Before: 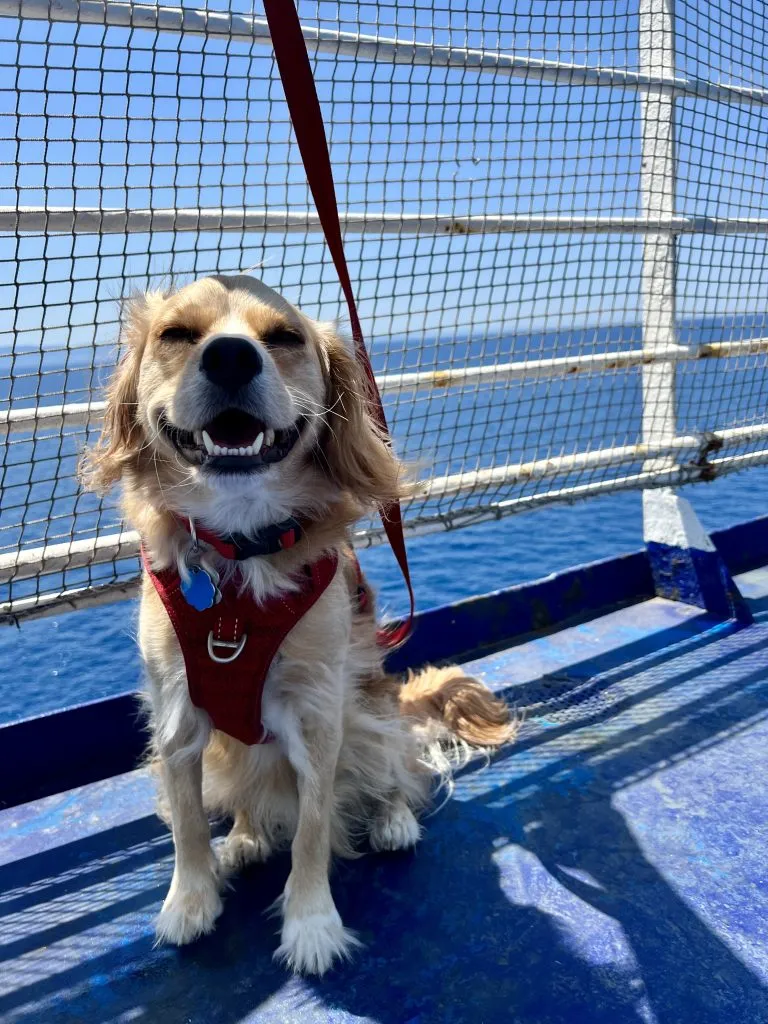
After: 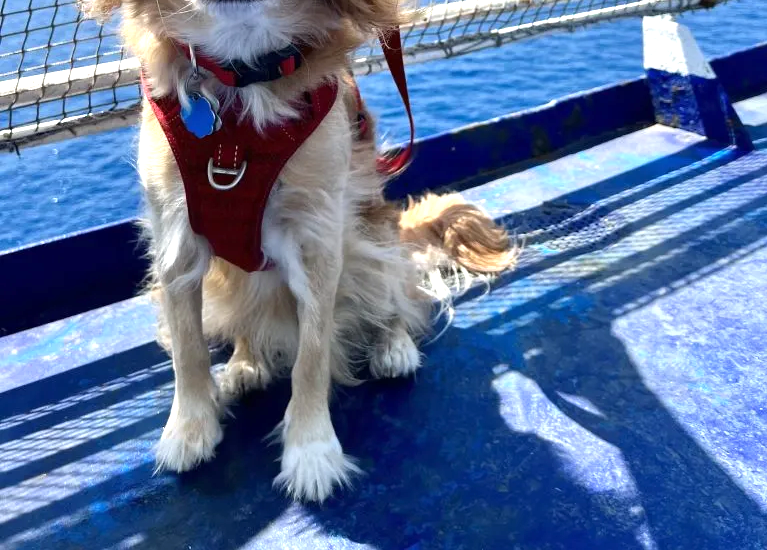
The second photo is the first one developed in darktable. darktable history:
exposure: exposure 0.657 EV, compensate highlight preservation false
crop and rotate: top 46.237%
